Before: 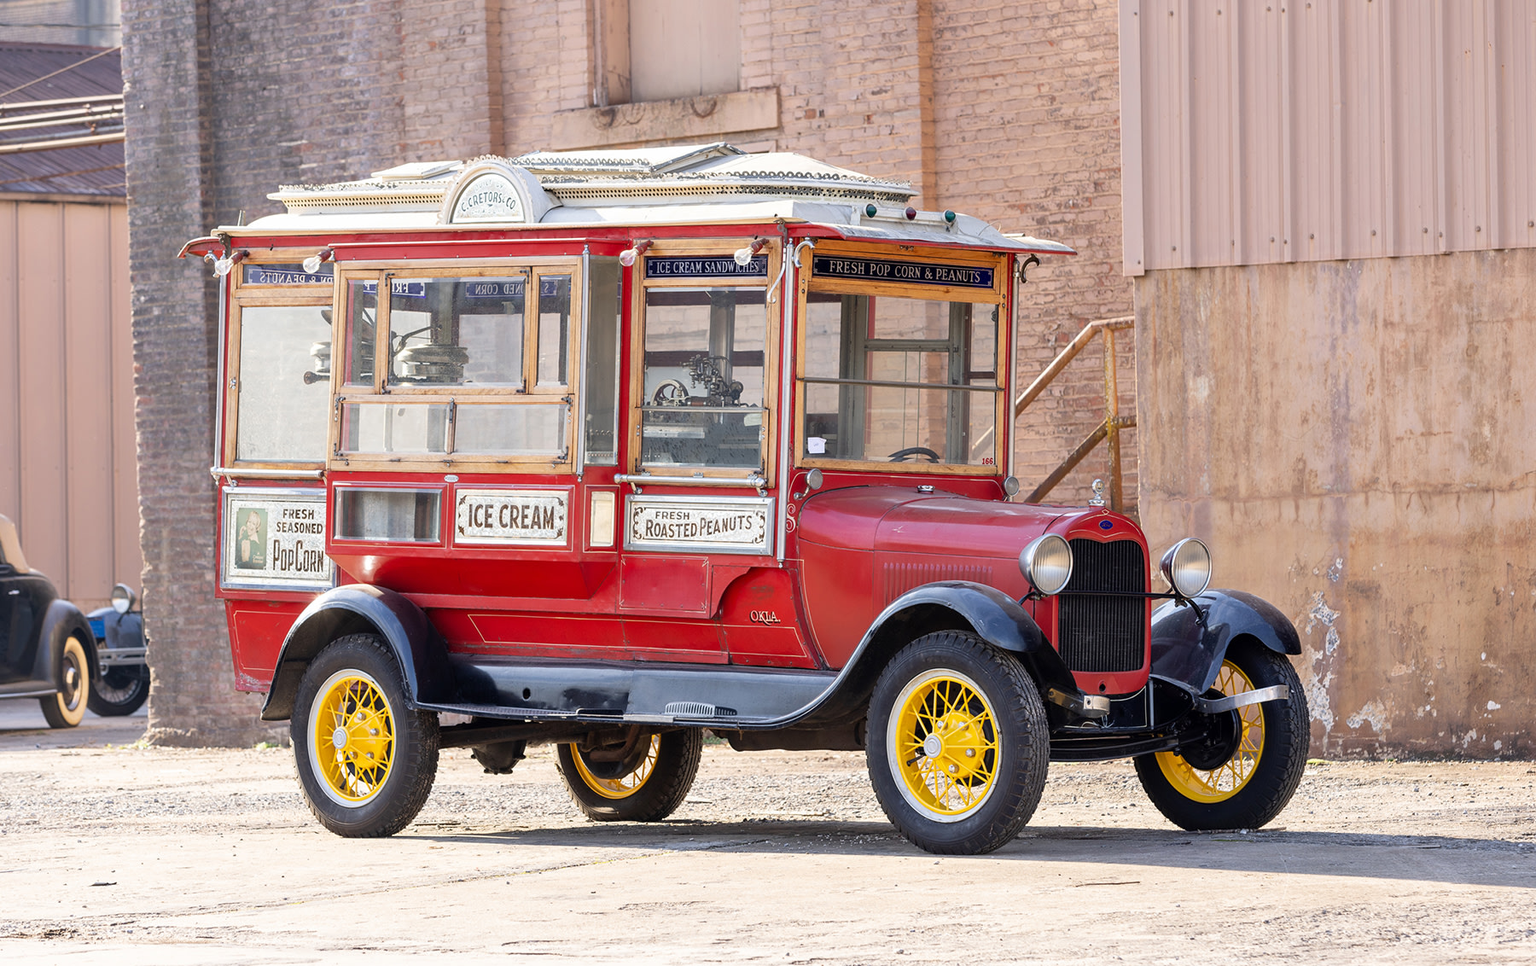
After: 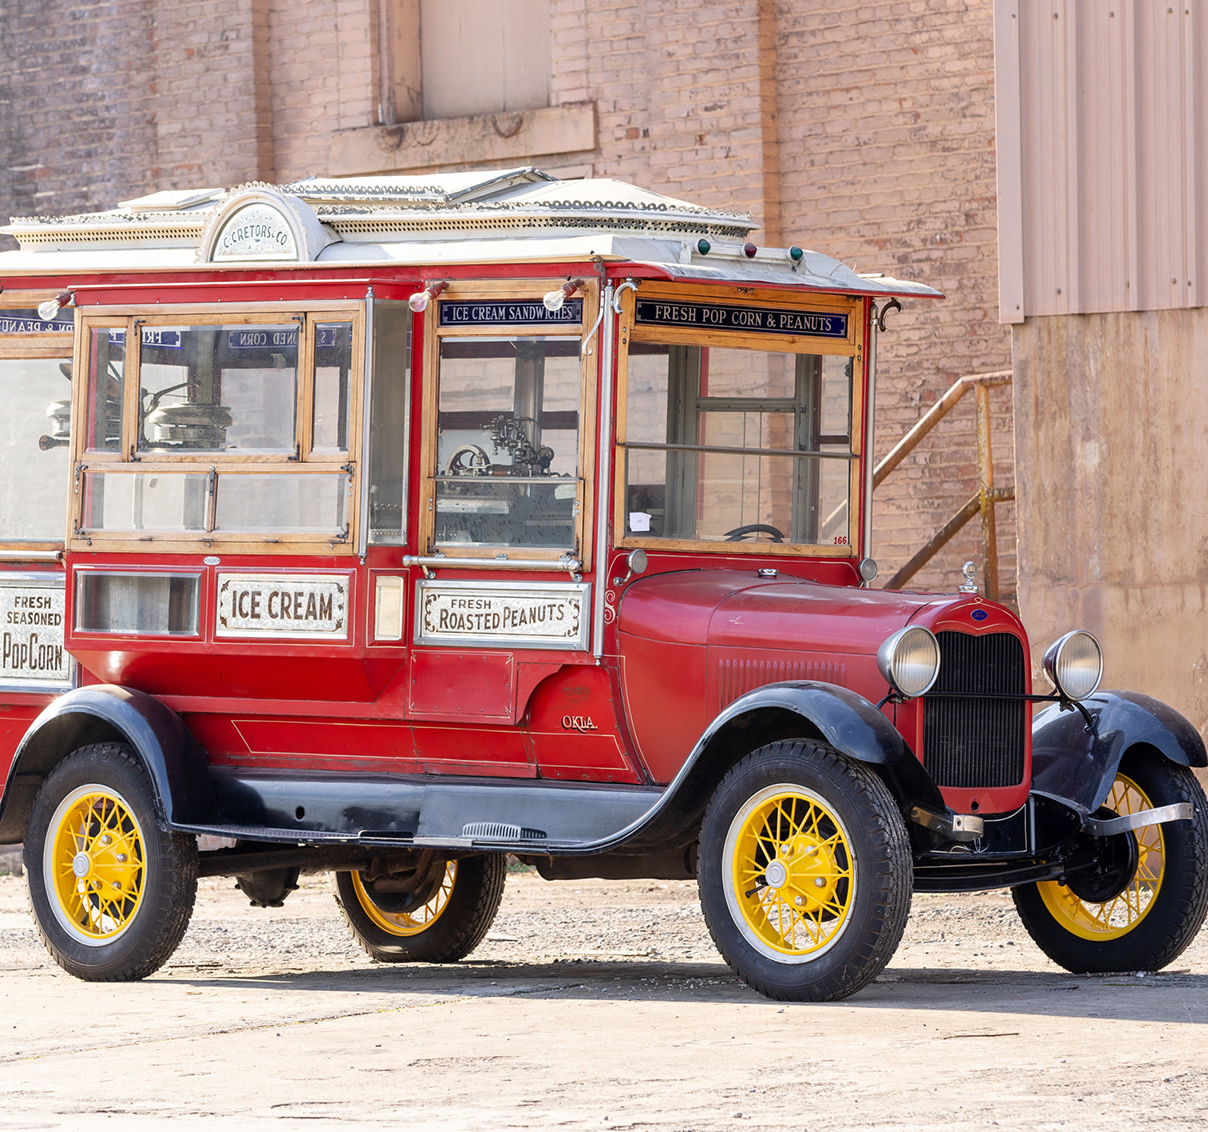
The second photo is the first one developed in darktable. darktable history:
crop and rotate: left 17.662%, right 15.184%
